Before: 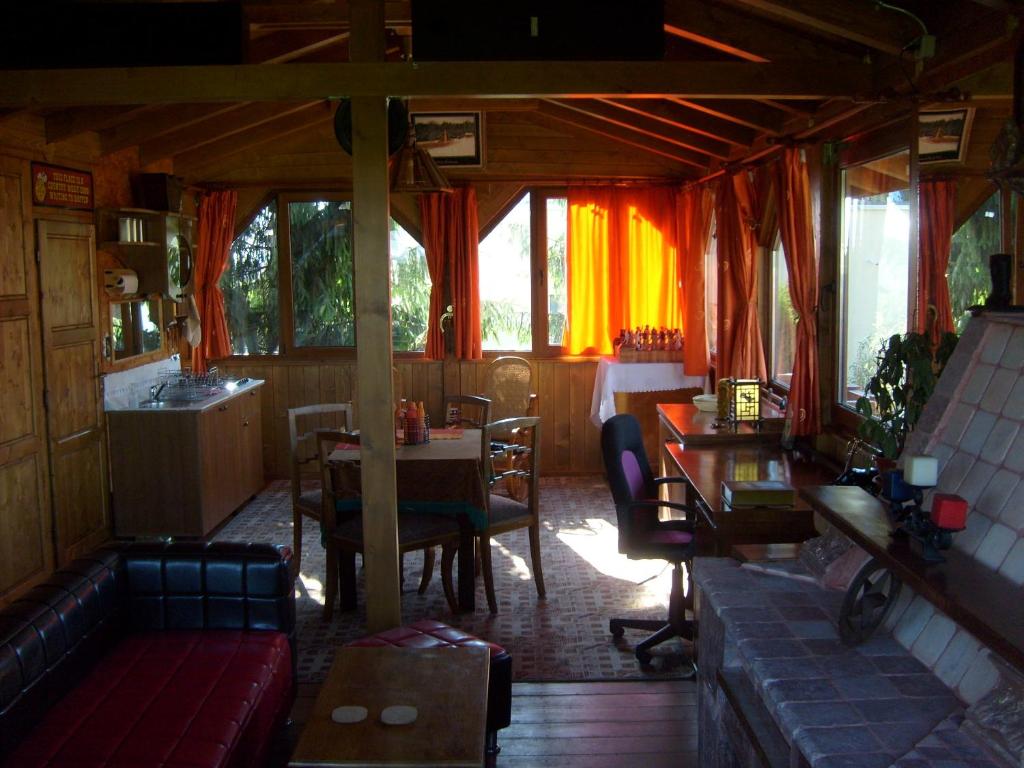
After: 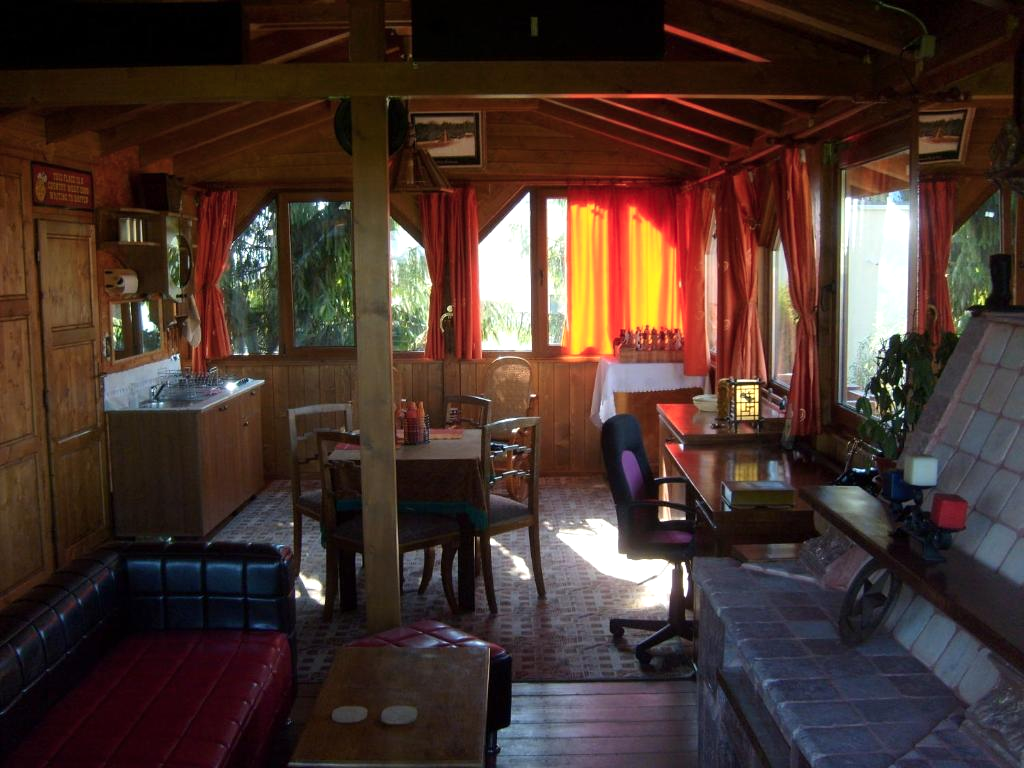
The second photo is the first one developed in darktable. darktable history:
exposure: exposure 0.152 EV, compensate highlight preservation false
color zones: curves: ch1 [(0, 0.469) (0.072, 0.457) (0.243, 0.494) (0.429, 0.5) (0.571, 0.5) (0.714, 0.5) (0.857, 0.5) (1, 0.469)]; ch2 [(0, 0.499) (0.143, 0.467) (0.242, 0.436) (0.429, 0.493) (0.571, 0.5) (0.714, 0.5) (0.857, 0.5) (1, 0.499)]
